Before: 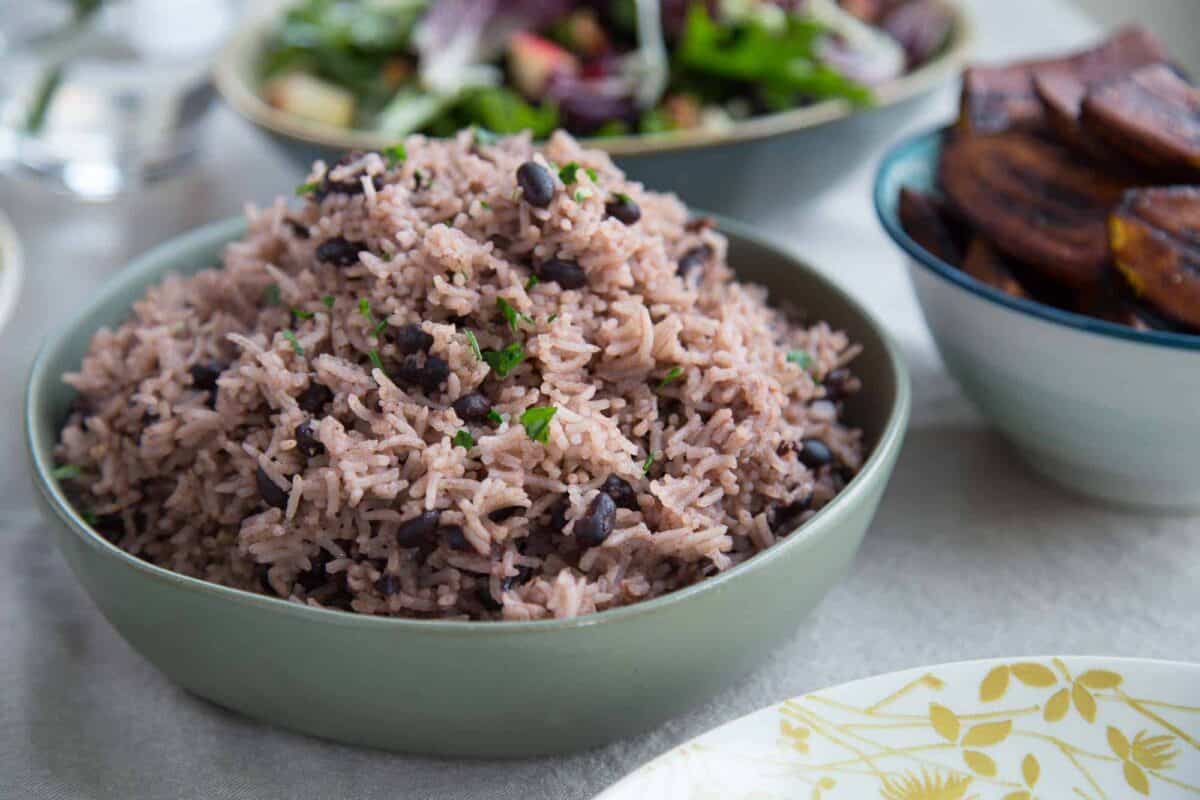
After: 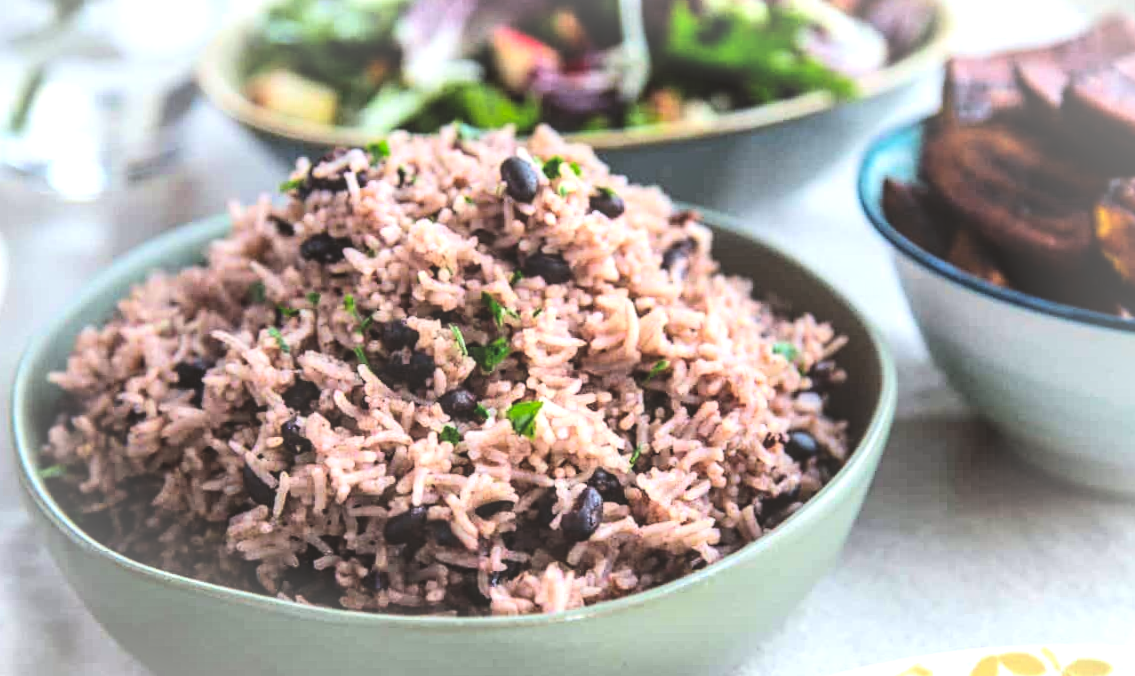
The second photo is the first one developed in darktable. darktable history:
exposure: black level correction -0.086, compensate exposure bias true, compensate highlight preservation false
tone equalizer: -8 EV -0.714 EV, -7 EV -0.736 EV, -6 EV -0.585 EV, -5 EV -0.413 EV, -3 EV 0.385 EV, -2 EV 0.6 EV, -1 EV 0.7 EV, +0 EV 0.765 EV, edges refinement/feathering 500, mask exposure compensation -1.57 EV, preserve details no
contrast brightness saturation: contrast 0.177, saturation 0.297
local contrast: highlights 19%, detail 185%
vignetting: fall-off radius 69.18%, brightness 0.296, saturation 0.001, automatic ratio true
crop and rotate: angle 0.589°, left 0.423%, right 3.509%, bottom 14.158%
filmic rgb: black relative exposure -7.65 EV, white relative exposure 4.56 EV, hardness 3.61, color science v6 (2022)
color balance rgb: power › chroma 0.23%, power › hue 60.54°, global offset › luminance 1.975%, perceptual saturation grading › global saturation 36.151%, perceptual saturation grading › shadows 35.136%
